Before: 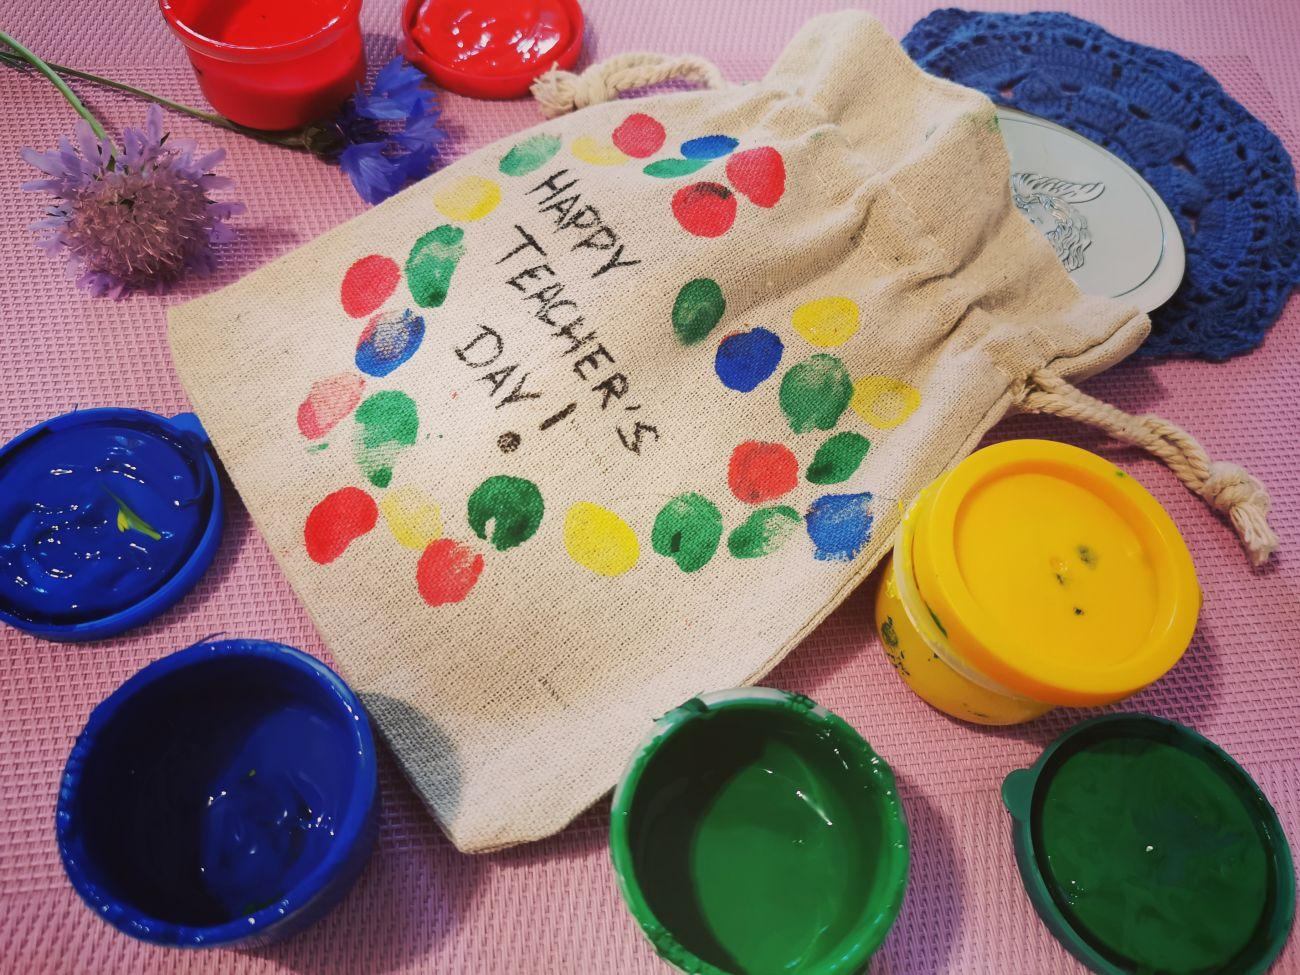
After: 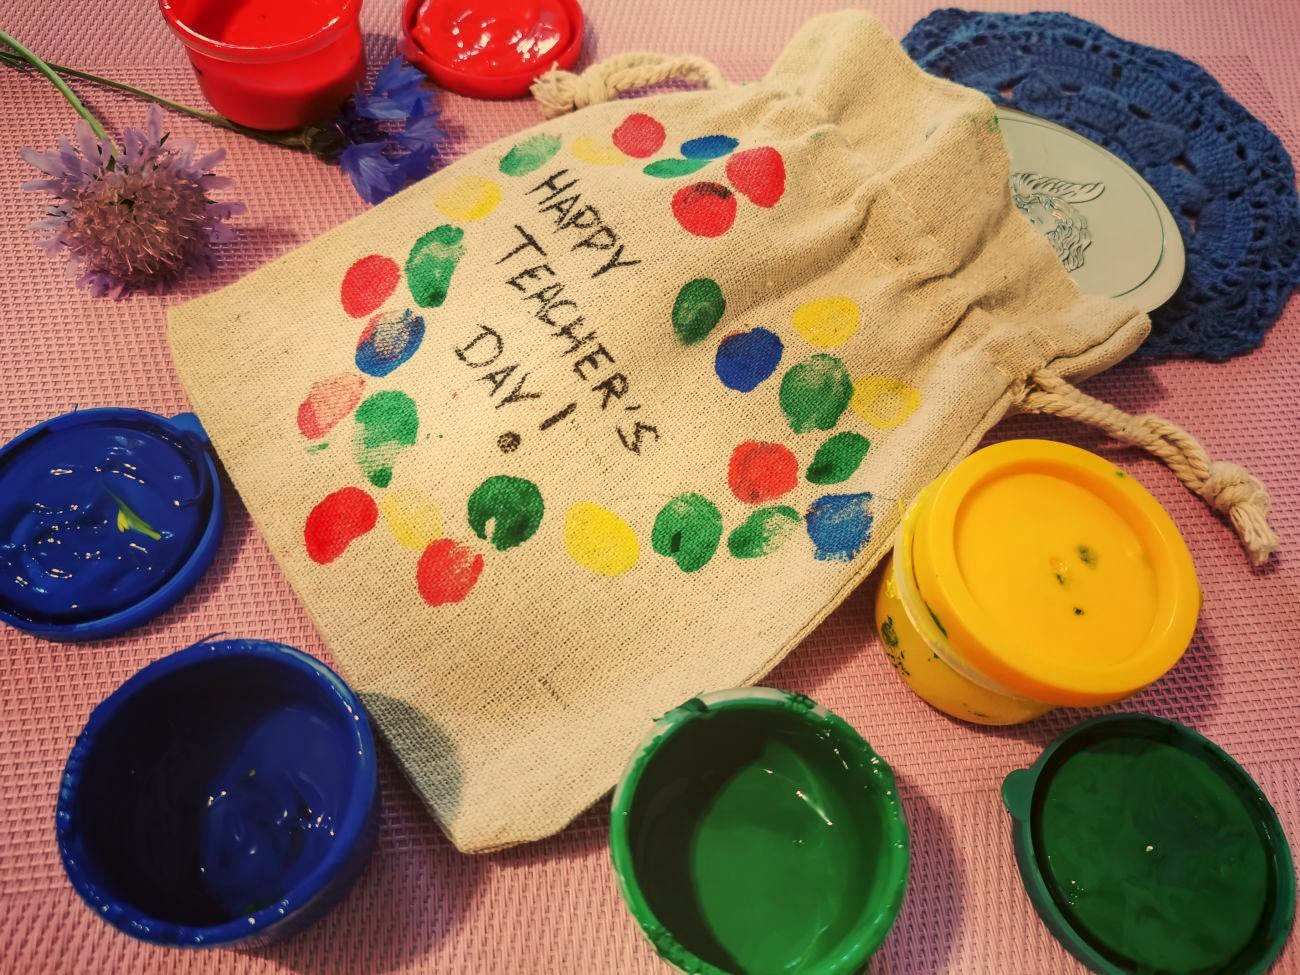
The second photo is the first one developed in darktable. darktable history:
white balance: red 1.08, blue 0.791
local contrast: on, module defaults
